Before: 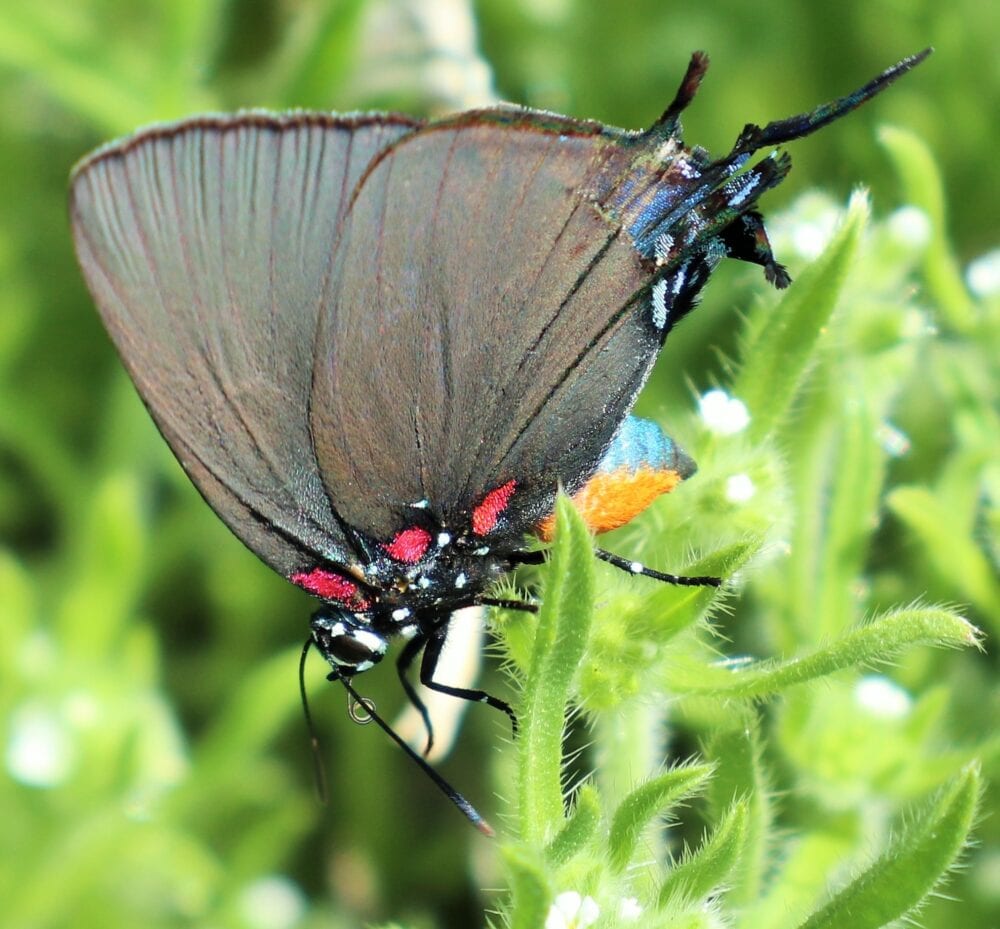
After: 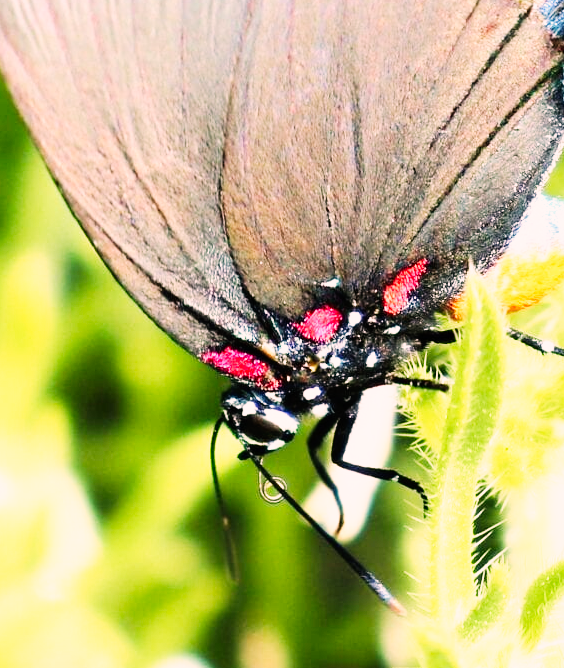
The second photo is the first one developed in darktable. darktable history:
crop: left 8.936%, top 23.88%, right 34.57%, bottom 4.165%
base curve: curves: ch0 [(0, 0) (0.007, 0.004) (0.027, 0.03) (0.046, 0.07) (0.207, 0.54) (0.442, 0.872) (0.673, 0.972) (1, 1)], preserve colors none
color correction: highlights a* 12.23, highlights b* 5.56
